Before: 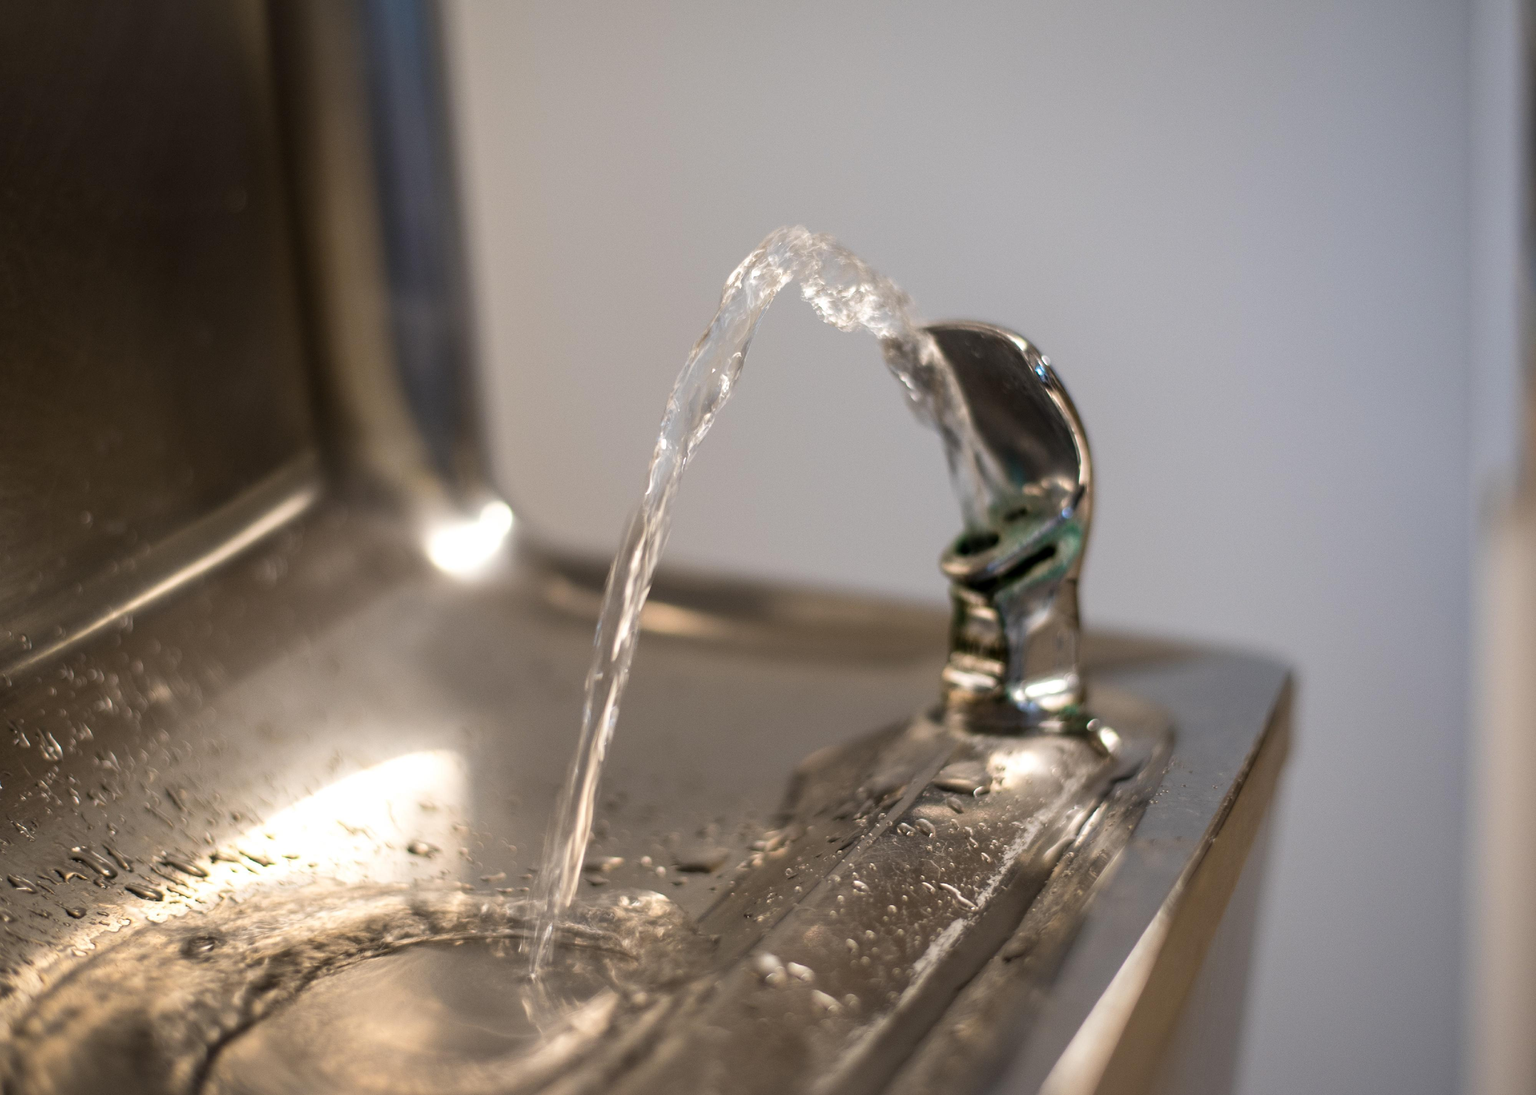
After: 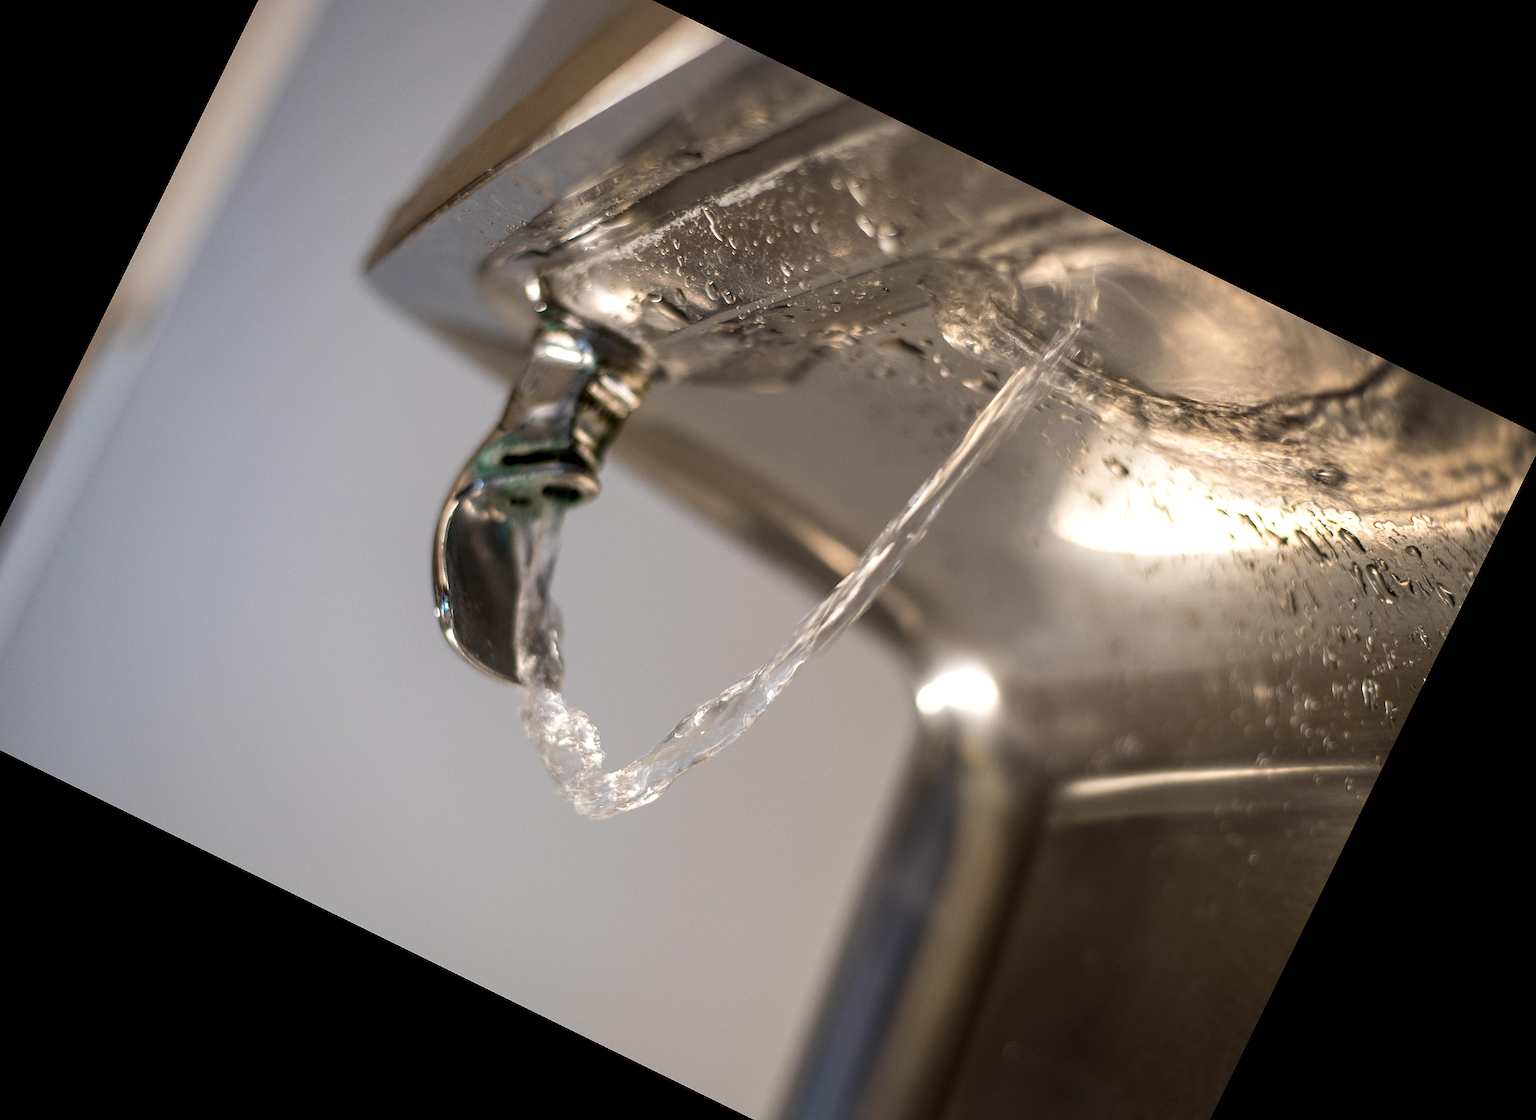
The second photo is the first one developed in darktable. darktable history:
rotate and perspective: rotation -5.2°, automatic cropping off
sharpen: on, module defaults
local contrast: highlights 100%, shadows 100%, detail 120%, midtone range 0.2
crop and rotate: angle 148.68°, left 9.111%, top 15.603%, right 4.588%, bottom 17.041%
